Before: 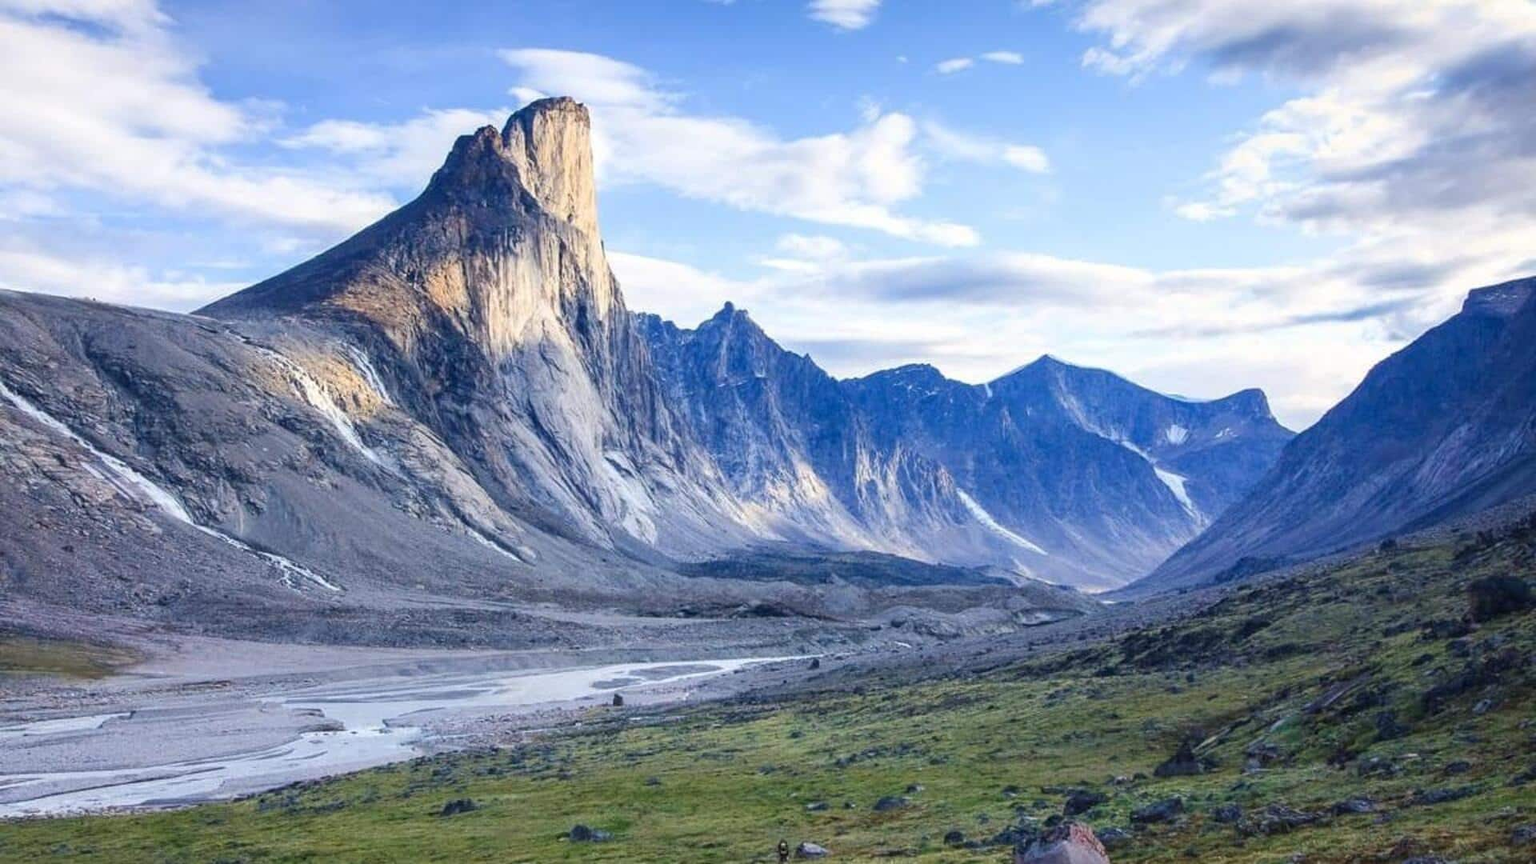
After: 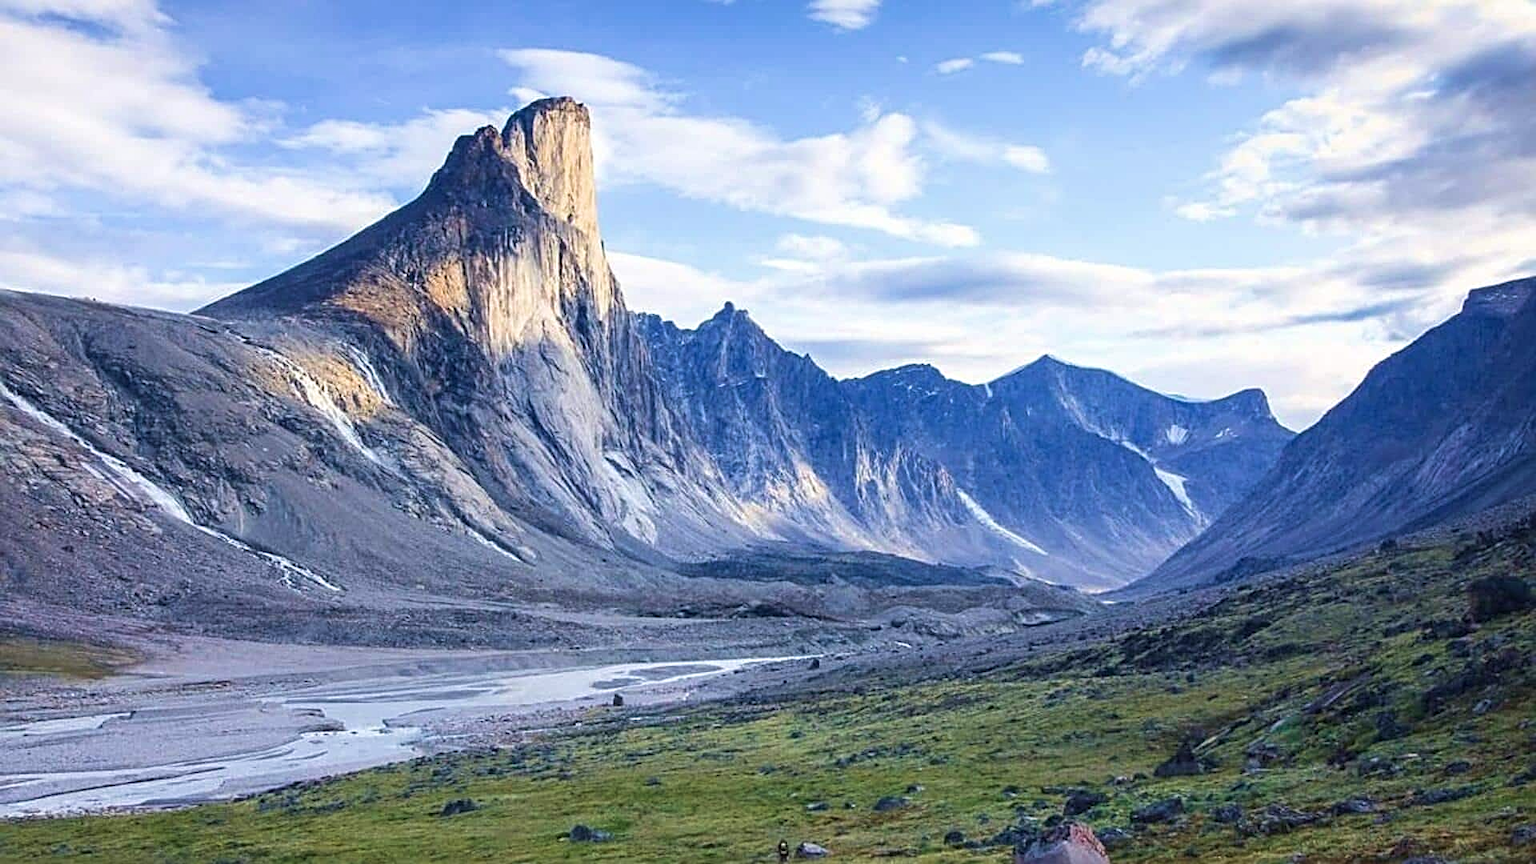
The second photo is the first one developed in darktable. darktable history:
velvia: on, module defaults
contrast brightness saturation: contrast 0.01, saturation -0.047
sharpen: radius 3.131
